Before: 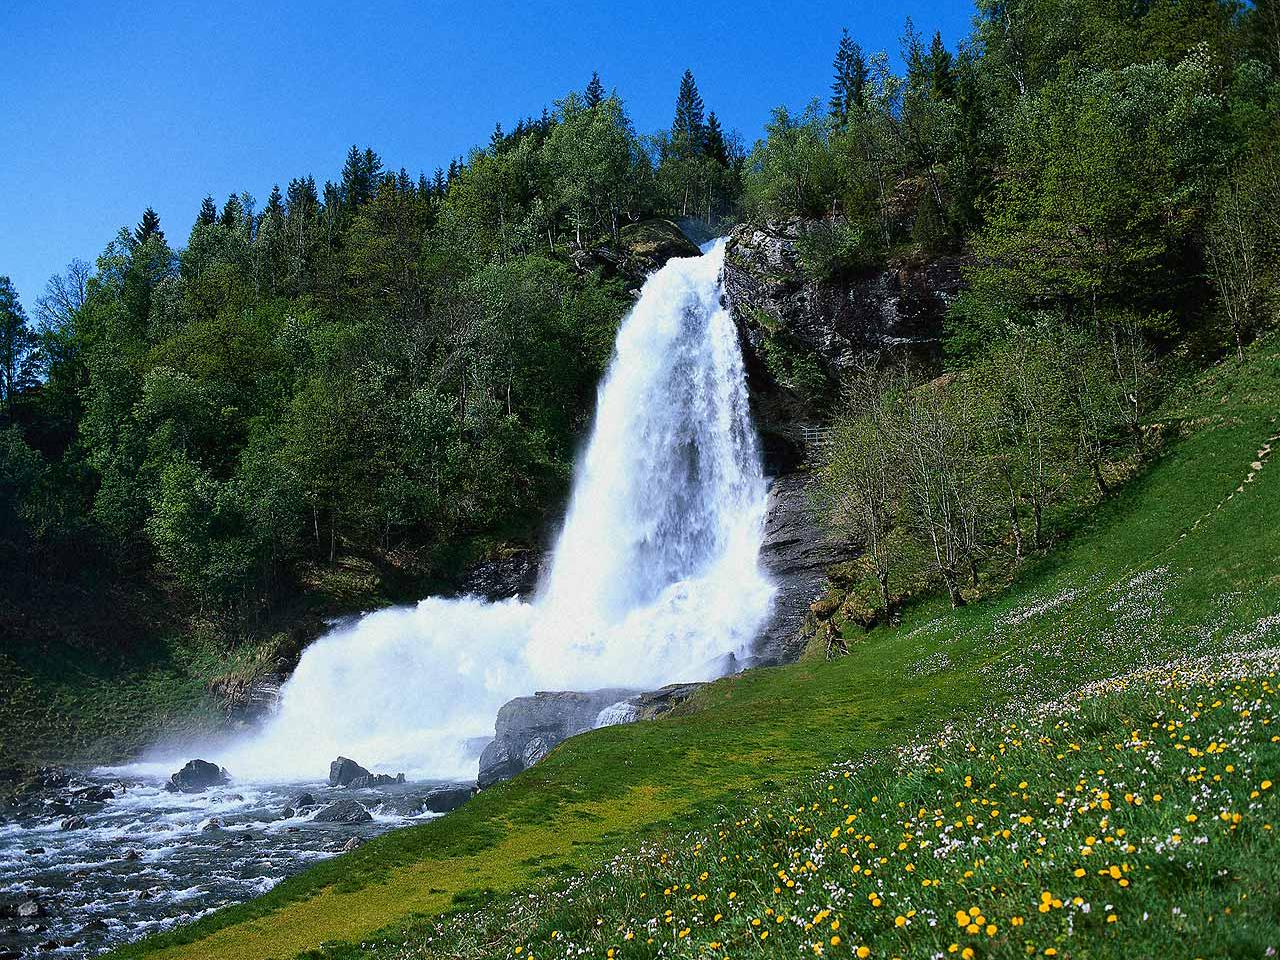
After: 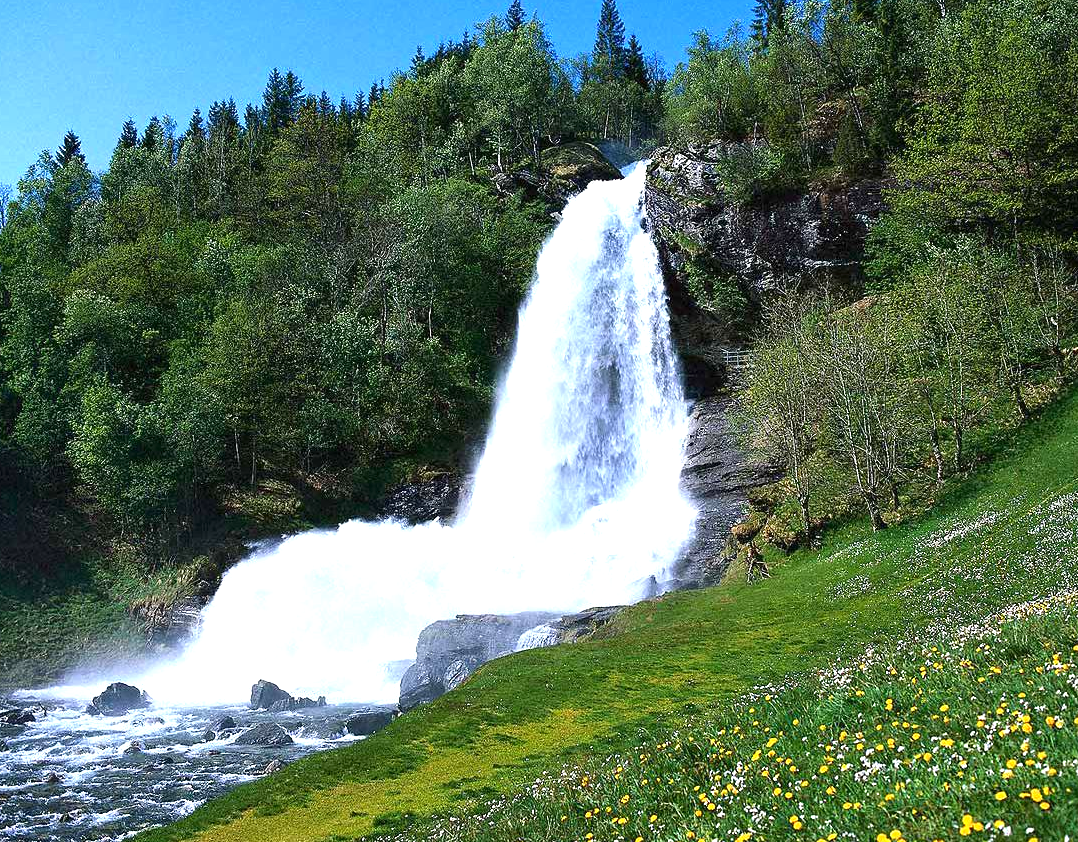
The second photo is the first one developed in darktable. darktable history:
exposure: exposure 0.75 EV, compensate highlight preservation false
crop: left 6.184%, top 8.095%, right 9.55%, bottom 4.116%
